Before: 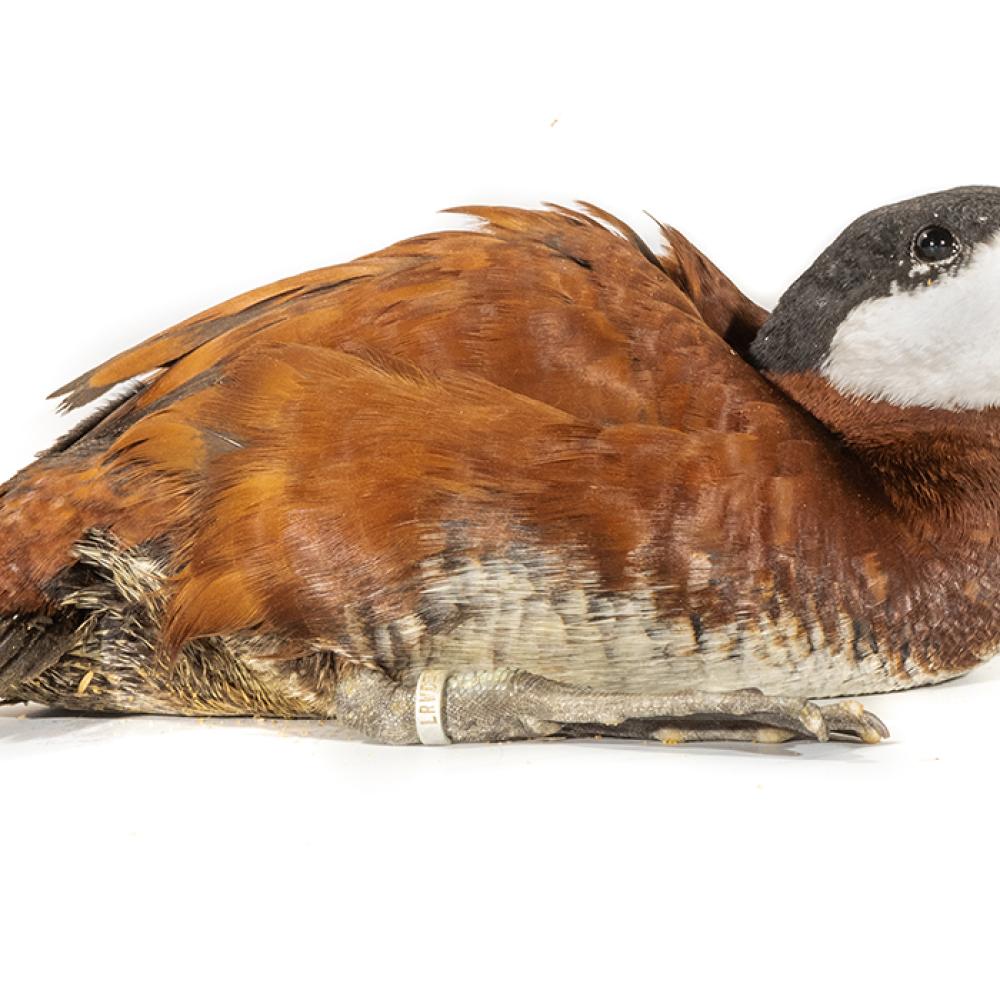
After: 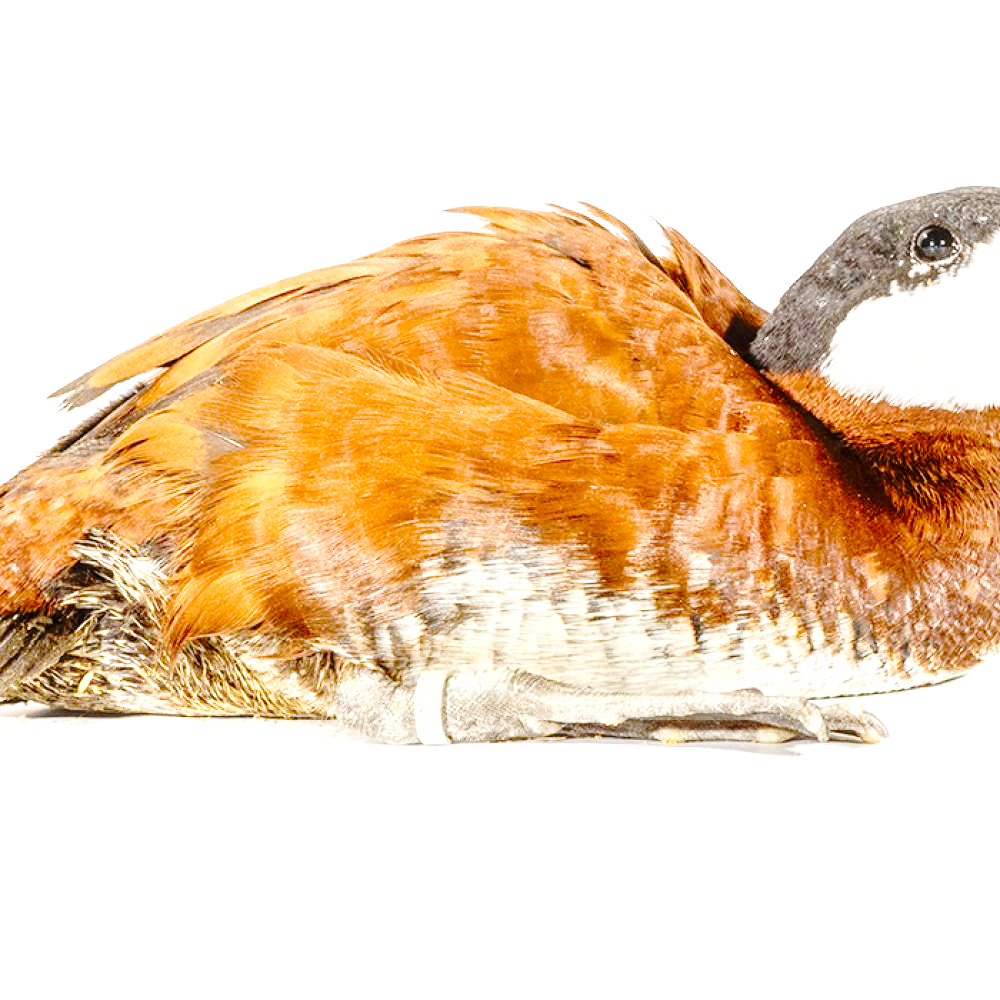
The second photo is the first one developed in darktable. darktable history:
color balance rgb: perceptual saturation grading › global saturation 0.513%, perceptual saturation grading › mid-tones 6.191%, perceptual saturation grading › shadows 71.803%
tone curve: curves: ch0 [(0, 0.011) (0.104, 0.085) (0.236, 0.234) (0.398, 0.507) (0.498, 0.621) (0.65, 0.757) (0.835, 0.883) (1, 0.961)]; ch1 [(0, 0) (0.353, 0.344) (0.43, 0.401) (0.479, 0.476) (0.502, 0.502) (0.54, 0.542) (0.602, 0.613) (0.638, 0.668) (0.693, 0.727) (1, 1)]; ch2 [(0, 0) (0.34, 0.314) (0.434, 0.43) (0.5, 0.506) (0.521, 0.54) (0.54, 0.56) (0.595, 0.613) (0.644, 0.729) (1, 1)], preserve colors none
local contrast: detail 130%
exposure: black level correction 0, exposure 1.2 EV, compensate highlight preservation false
